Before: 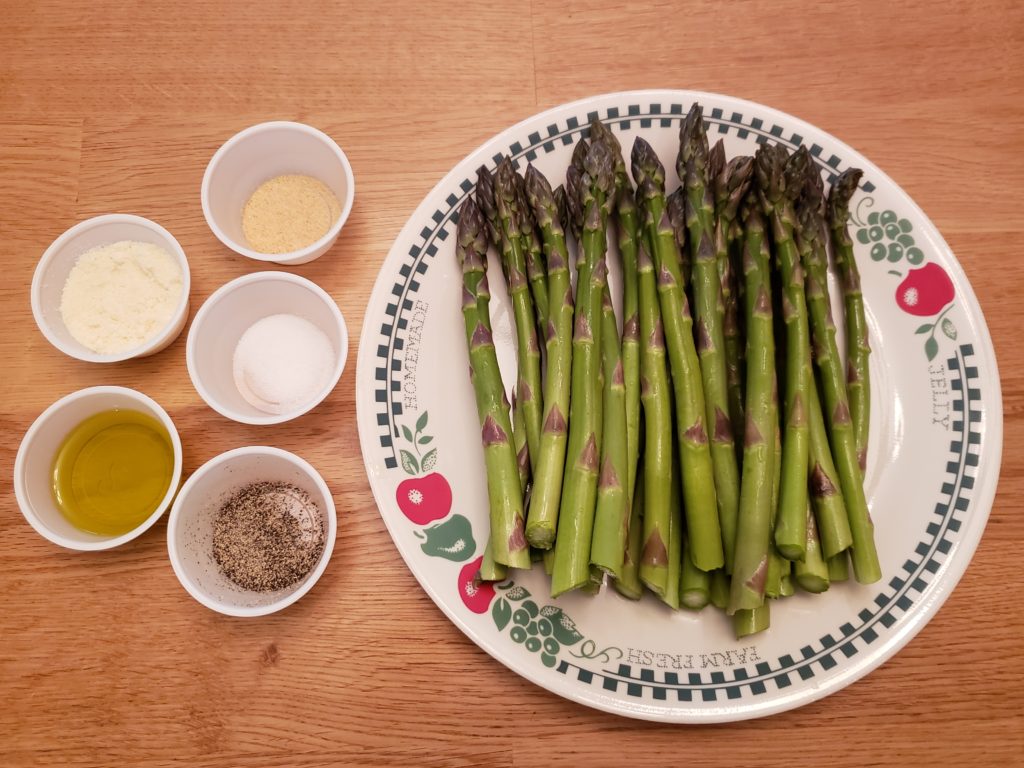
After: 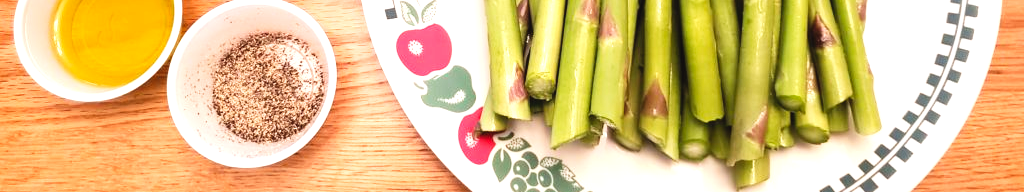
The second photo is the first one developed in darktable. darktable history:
exposure: black level correction 0, exposure 1.2 EV, compensate highlight preservation false
crop and rotate: top 58.495%, bottom 16.432%
tone curve: curves: ch0 [(0, 0.036) (0.119, 0.115) (0.461, 0.479) (0.715, 0.767) (0.817, 0.865) (1, 0.998)]; ch1 [(0, 0) (0.377, 0.416) (0.44, 0.478) (0.487, 0.498) (0.514, 0.525) (0.538, 0.552) (0.67, 0.688) (1, 1)]; ch2 [(0, 0) (0.38, 0.405) (0.463, 0.445) (0.492, 0.486) (0.524, 0.541) (0.578, 0.59) (0.653, 0.658) (1, 1)], preserve colors none
